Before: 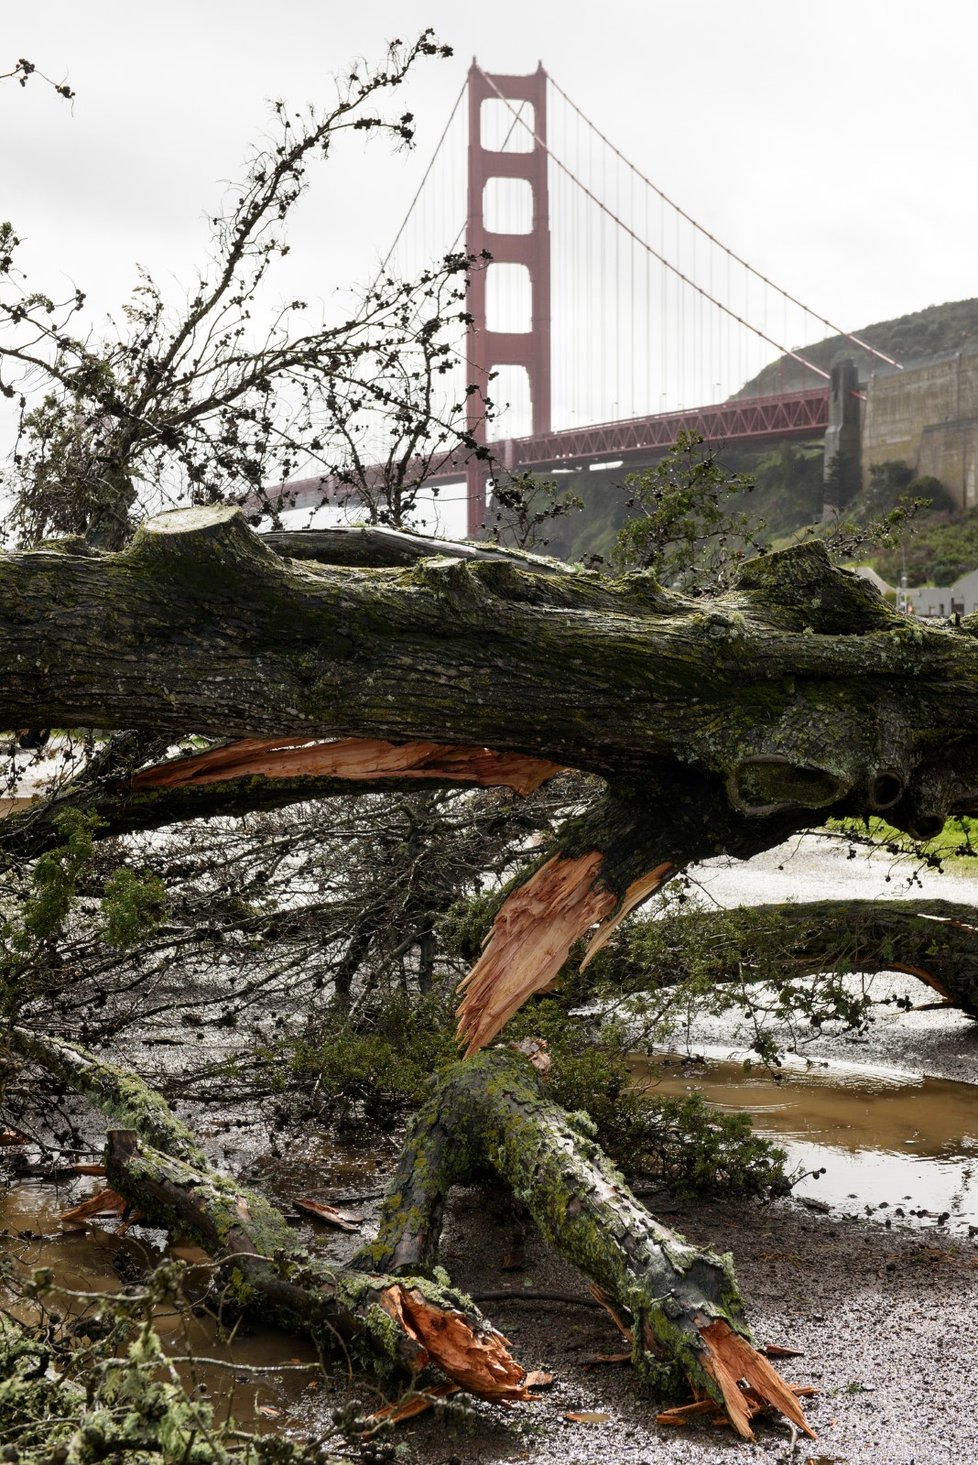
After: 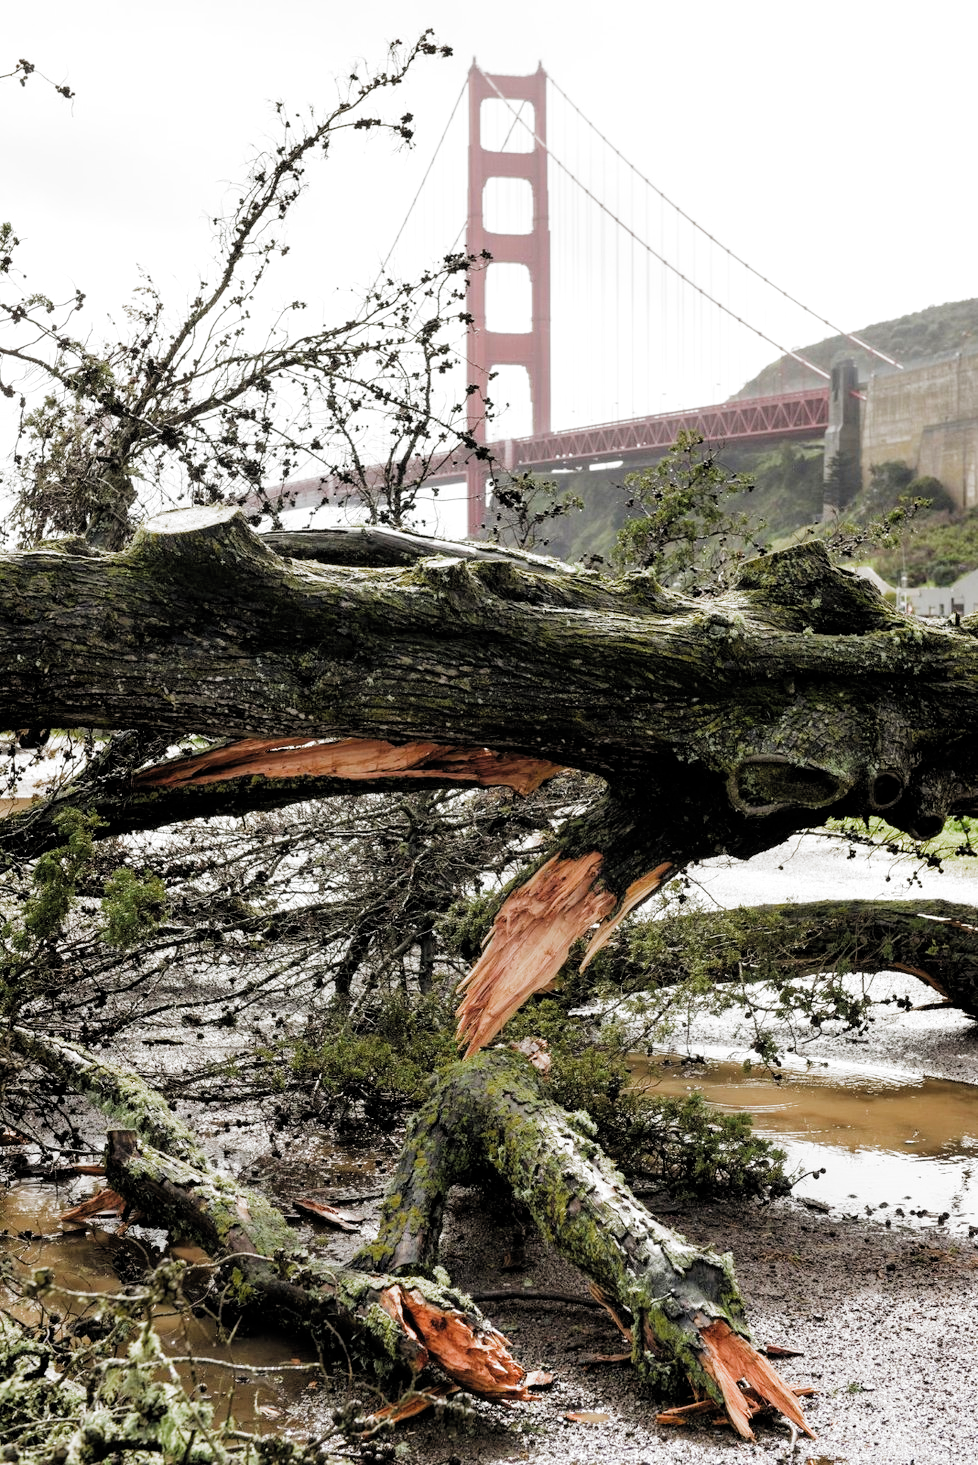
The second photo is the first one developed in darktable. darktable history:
filmic rgb: black relative exposure -5.77 EV, white relative exposure 3.4 EV, threshold 2.99 EV, hardness 3.67, add noise in highlights 0.001, preserve chrominance luminance Y, color science v3 (2019), use custom middle-gray values true, contrast in highlights soft, enable highlight reconstruction true
exposure: black level correction 0, exposure 1.102 EV, compensate highlight preservation false
